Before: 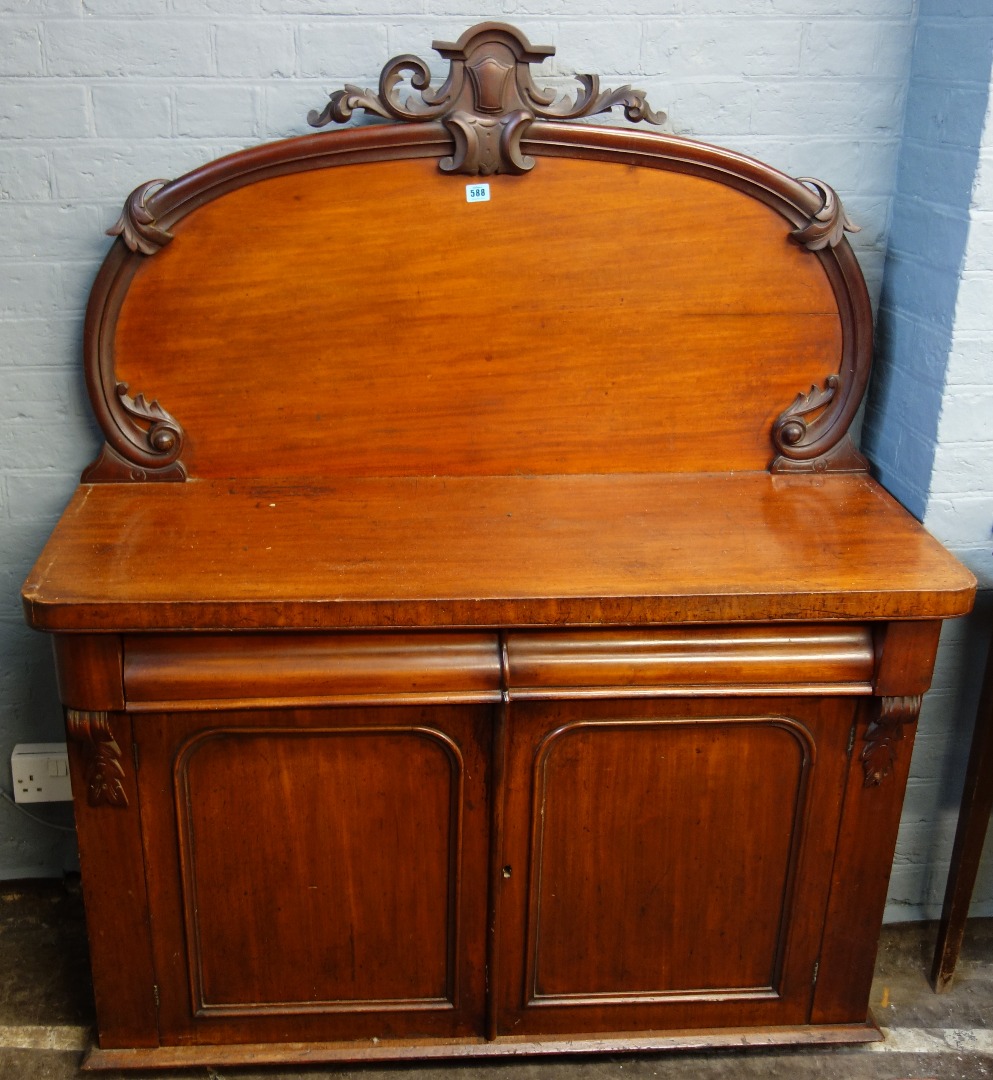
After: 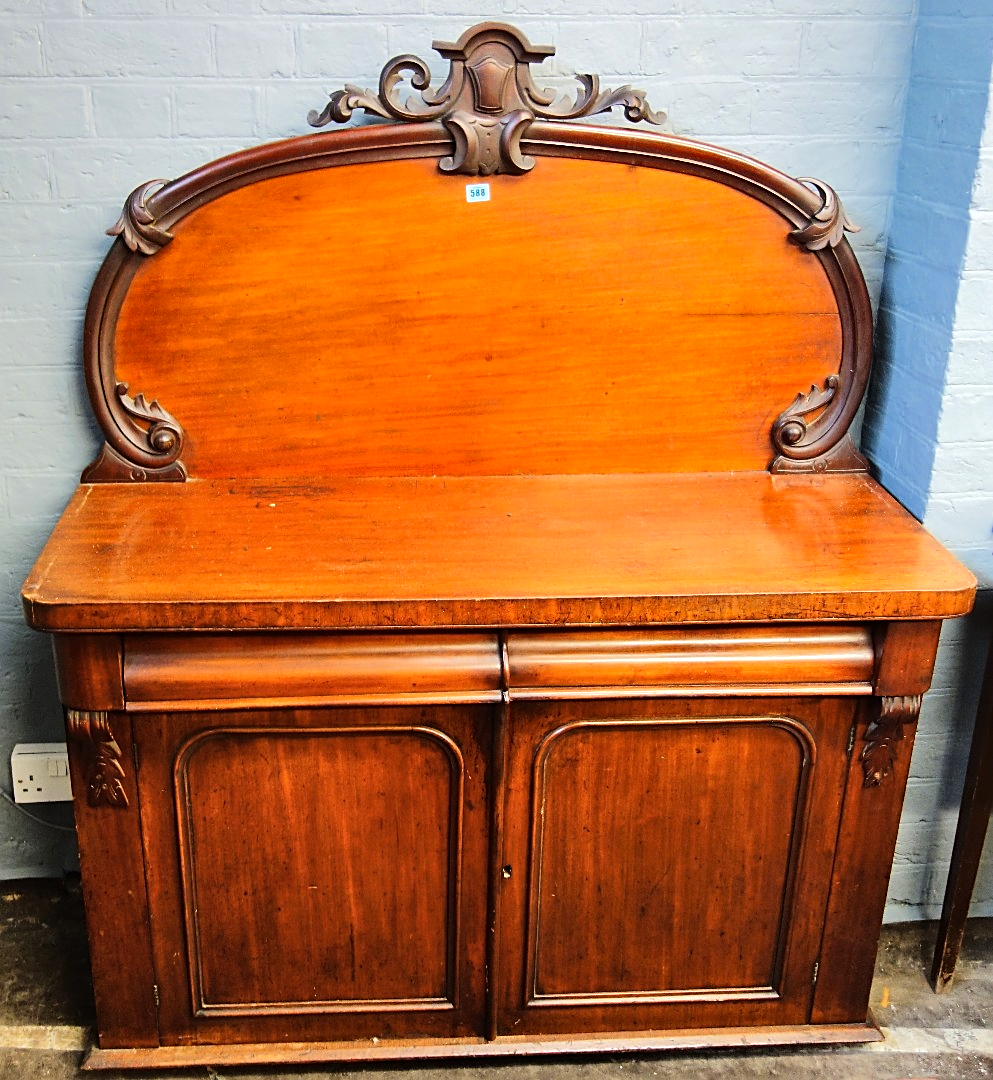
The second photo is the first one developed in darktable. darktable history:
tone equalizer: -7 EV 0.146 EV, -6 EV 0.628 EV, -5 EV 1.12 EV, -4 EV 1.31 EV, -3 EV 1.13 EV, -2 EV 0.6 EV, -1 EV 0.157 EV, edges refinement/feathering 500, mask exposure compensation -1.57 EV, preserve details no
sharpen: on, module defaults
shadows and highlights: white point adjustment 0.927, soften with gaussian
